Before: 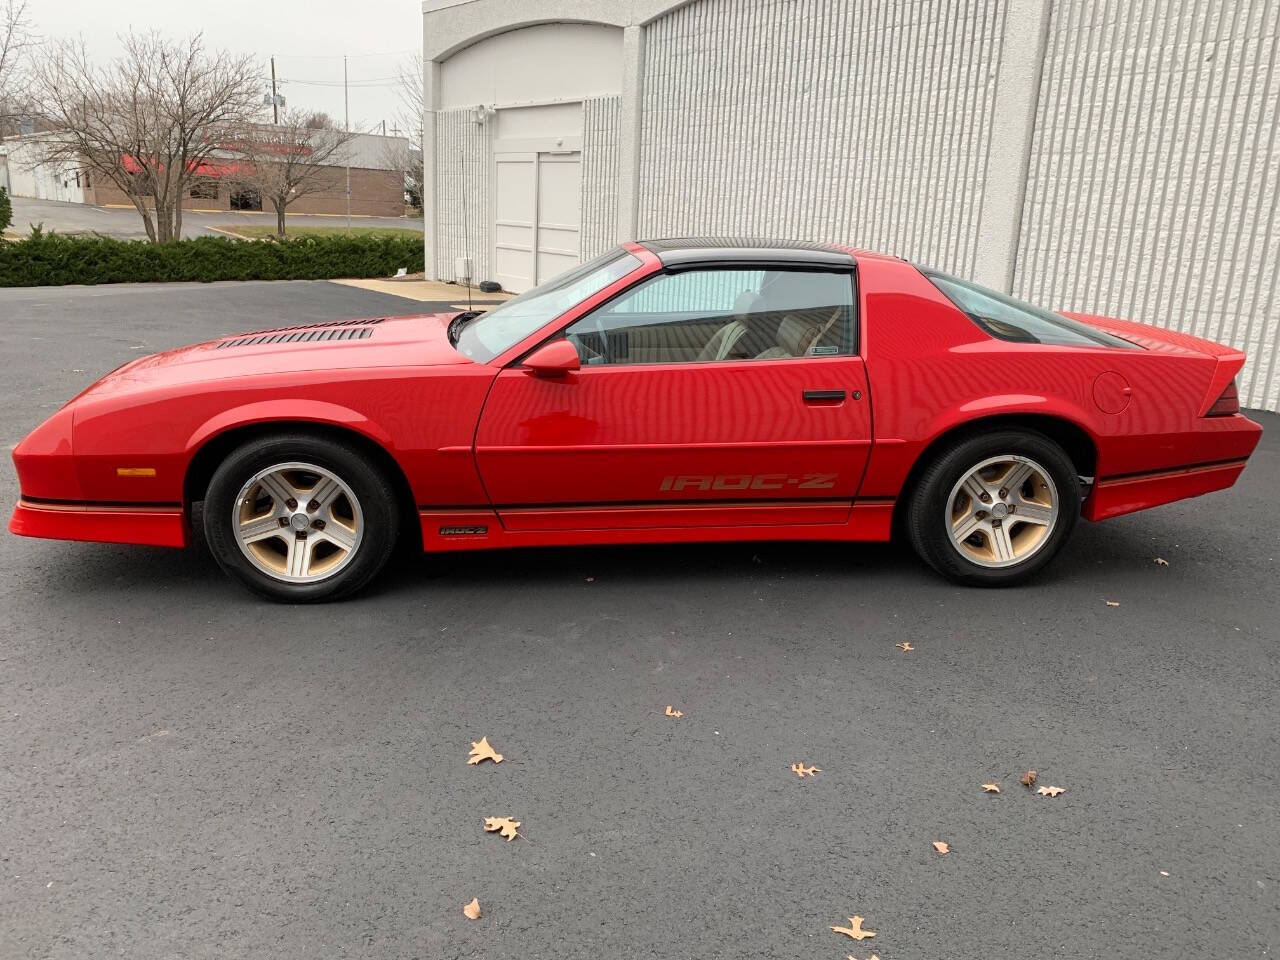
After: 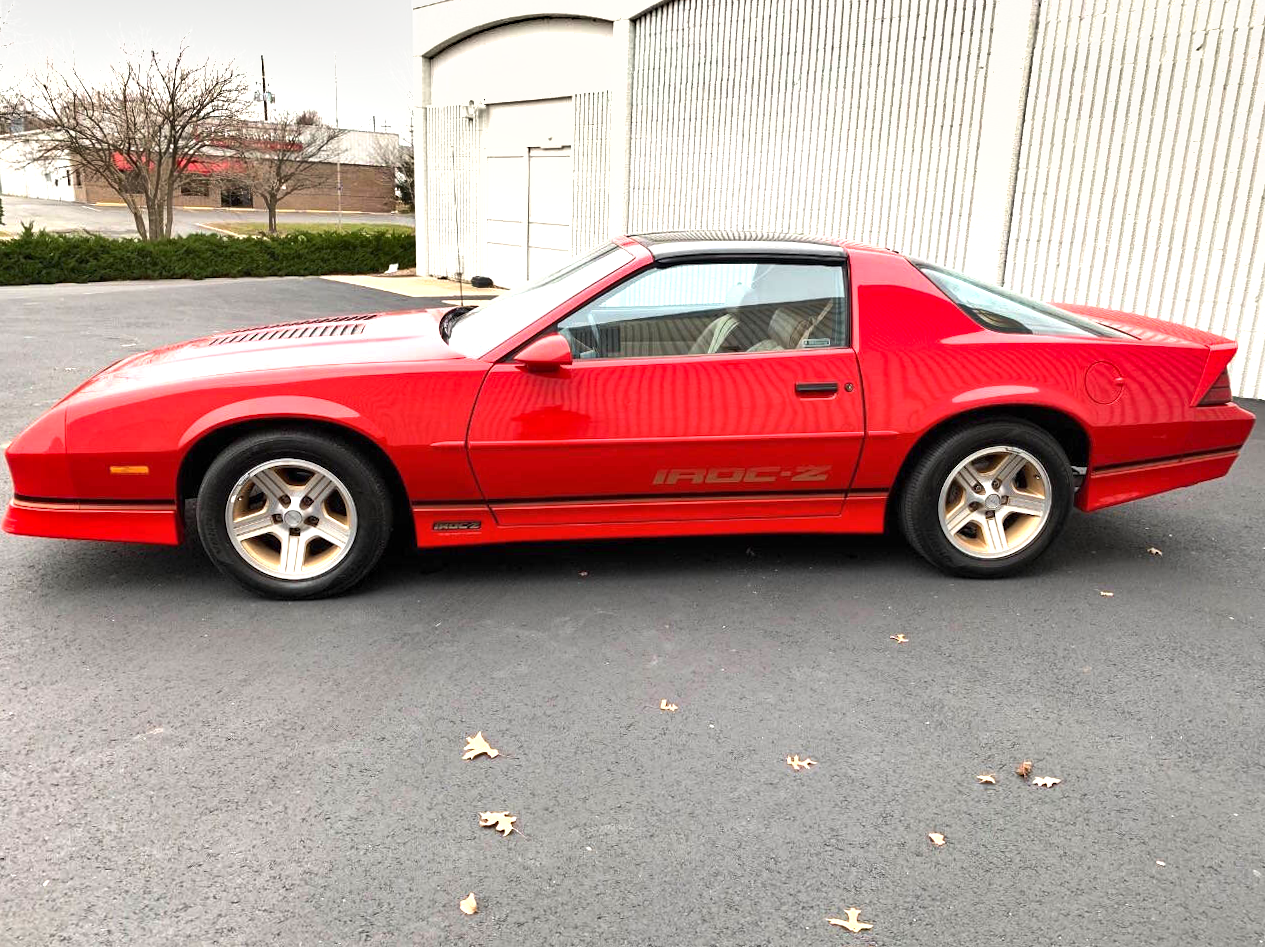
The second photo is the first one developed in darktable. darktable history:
rotate and perspective: rotation -0.45°, automatic cropping original format, crop left 0.008, crop right 0.992, crop top 0.012, crop bottom 0.988
shadows and highlights: white point adjustment 1, soften with gaussian
exposure: exposure 1 EV, compensate highlight preservation false
